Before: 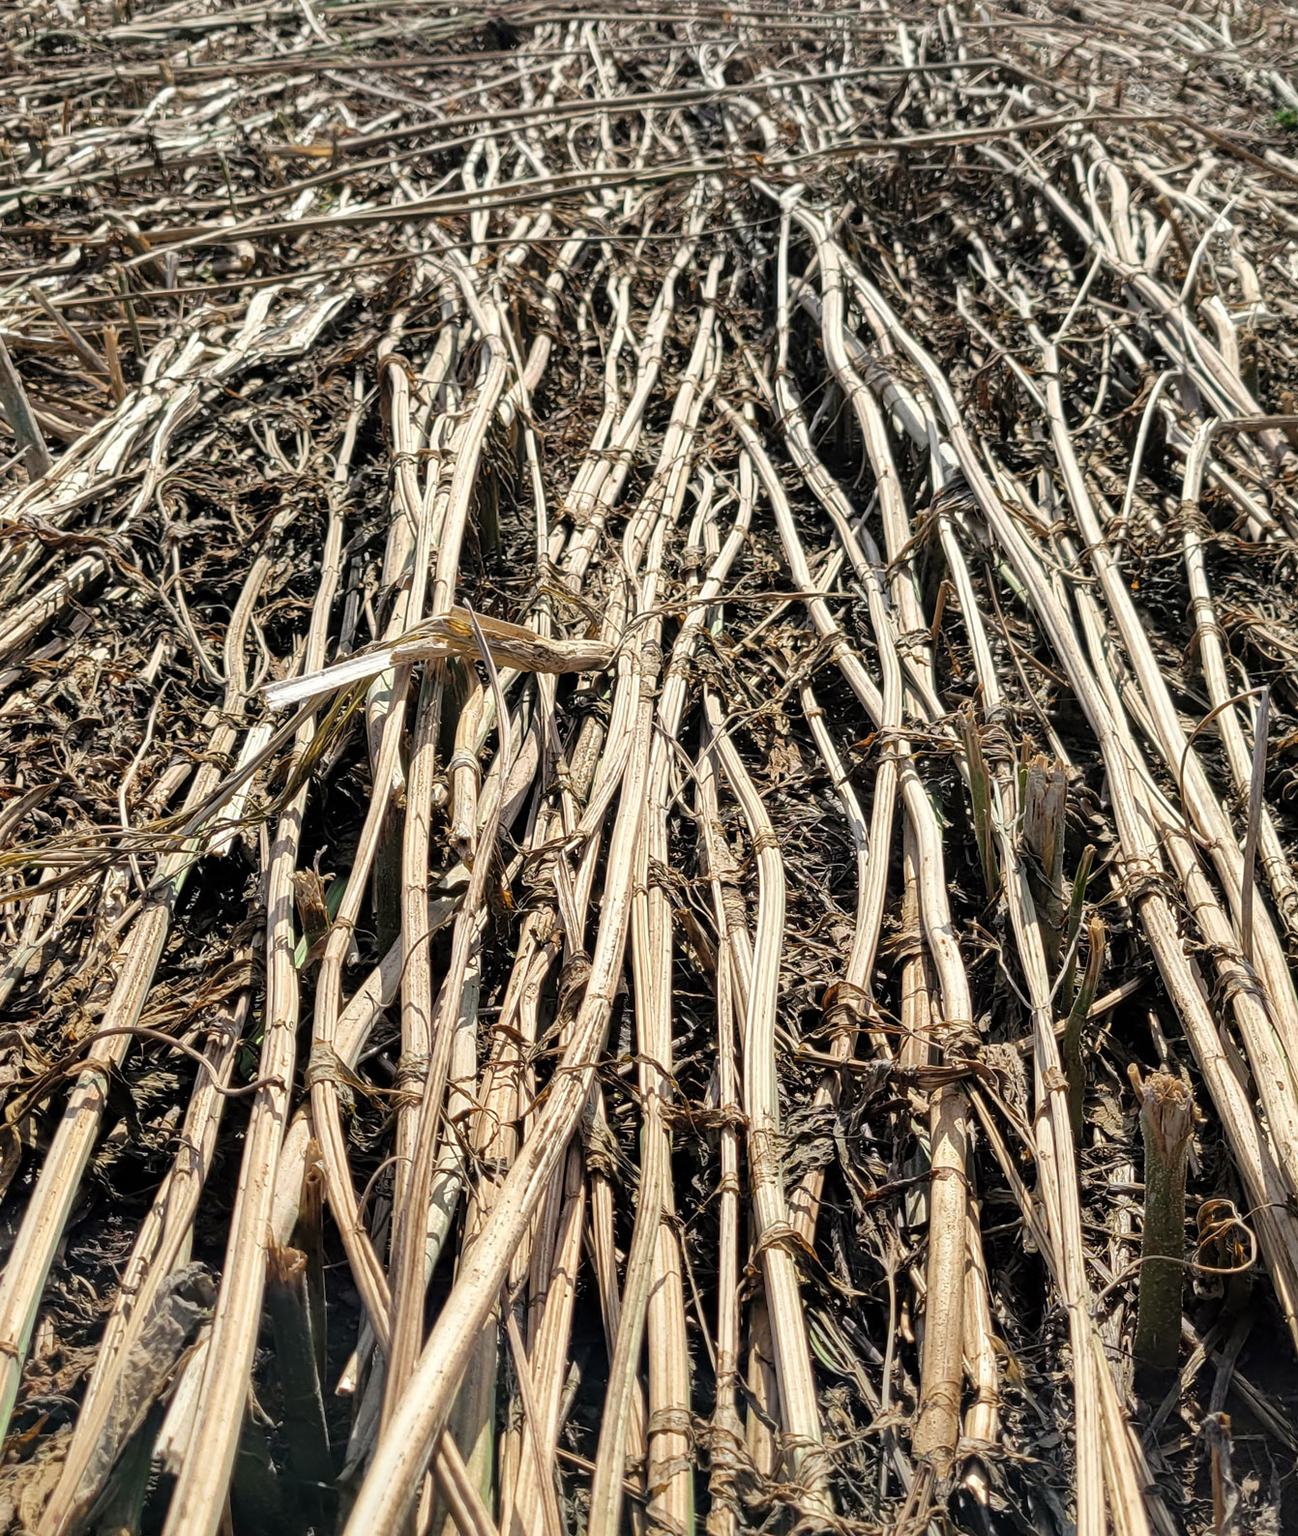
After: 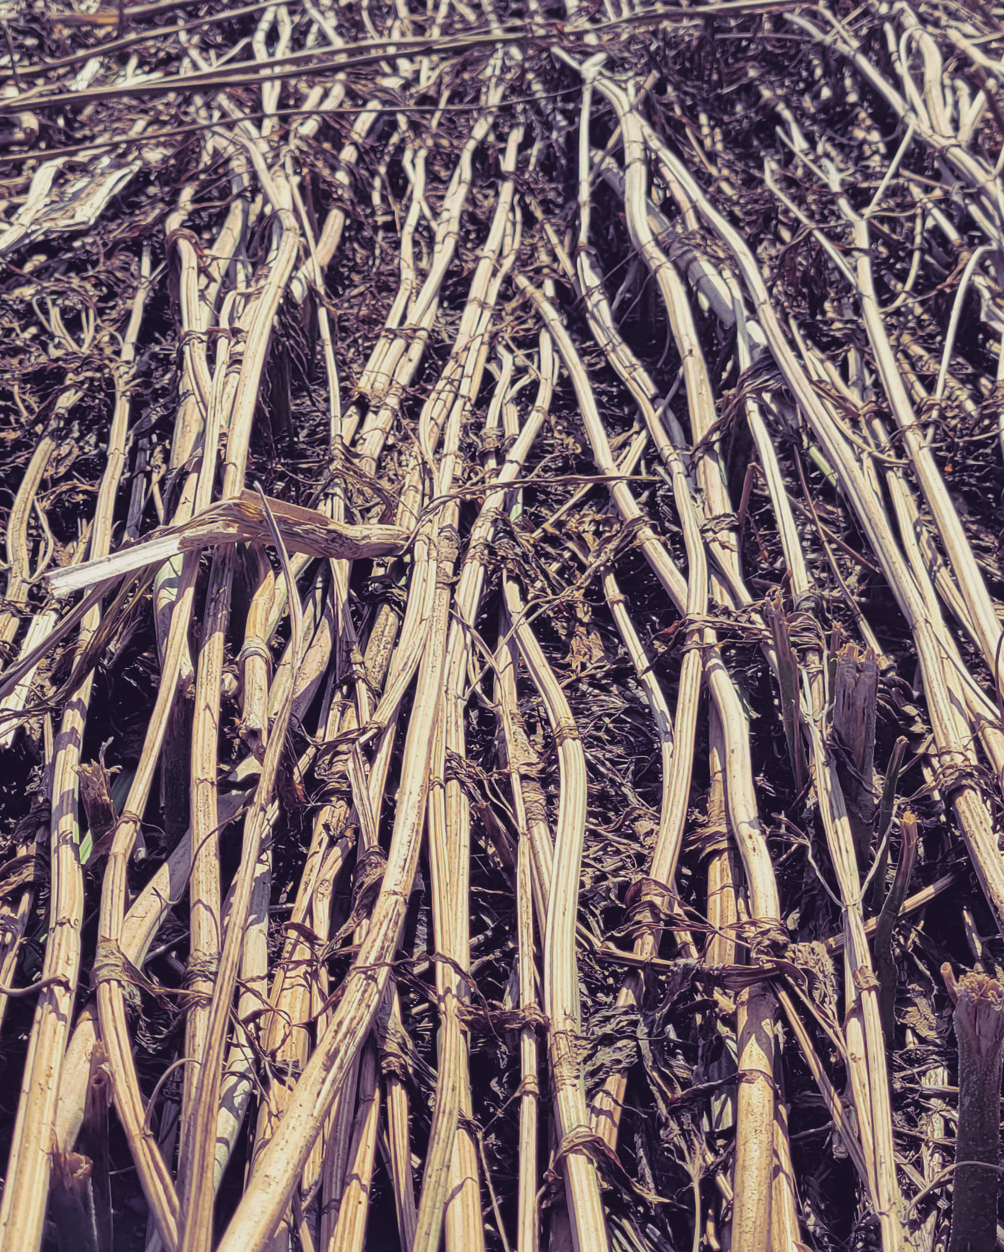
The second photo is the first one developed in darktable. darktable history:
contrast brightness saturation: contrast -0.19, saturation 0.19
crop: left 16.768%, top 8.653%, right 8.362%, bottom 12.485%
split-toning: shadows › hue 255.6°, shadows › saturation 0.66, highlights › hue 43.2°, highlights › saturation 0.68, balance -50.1
